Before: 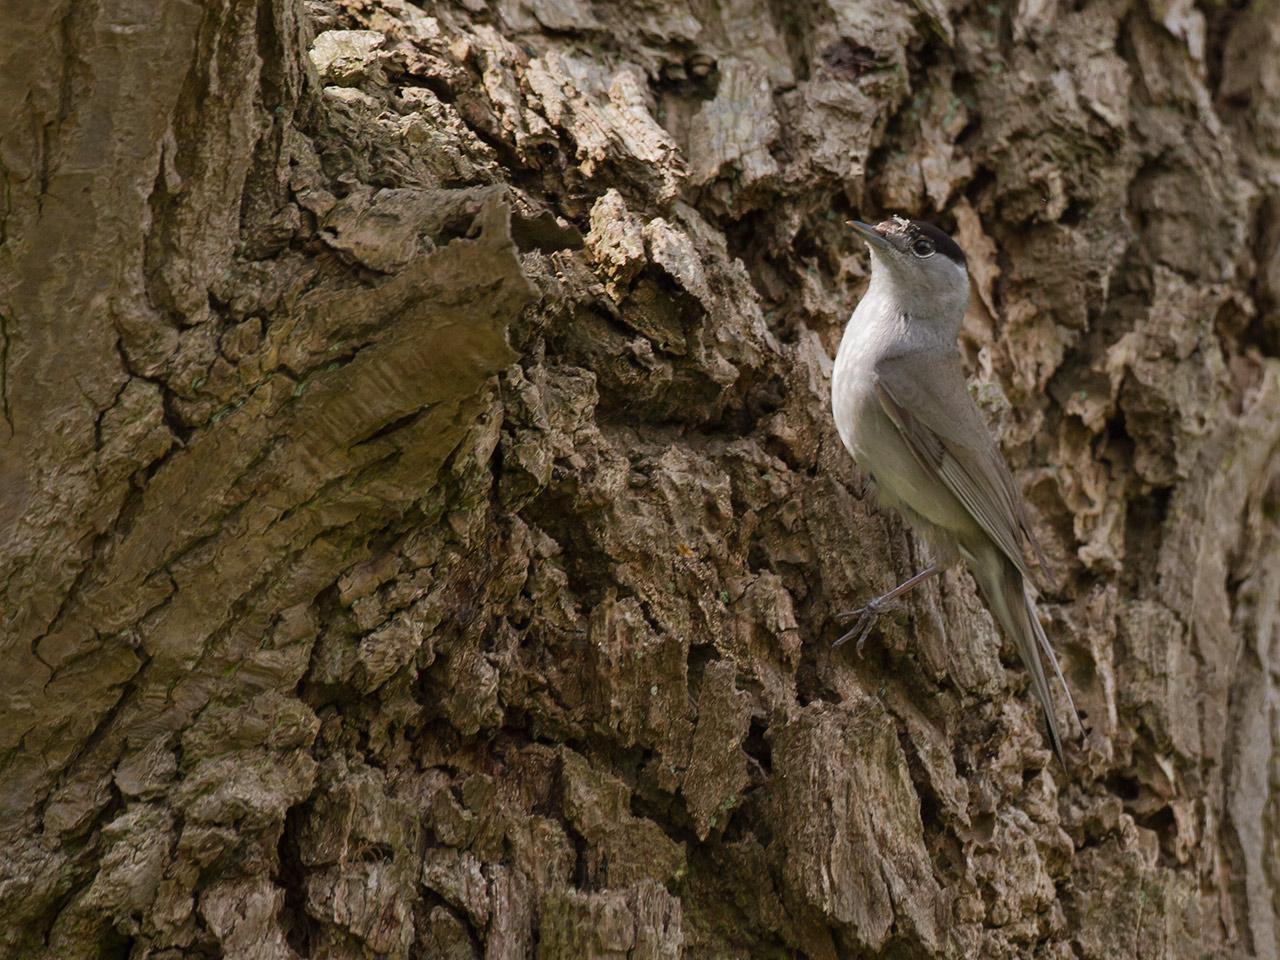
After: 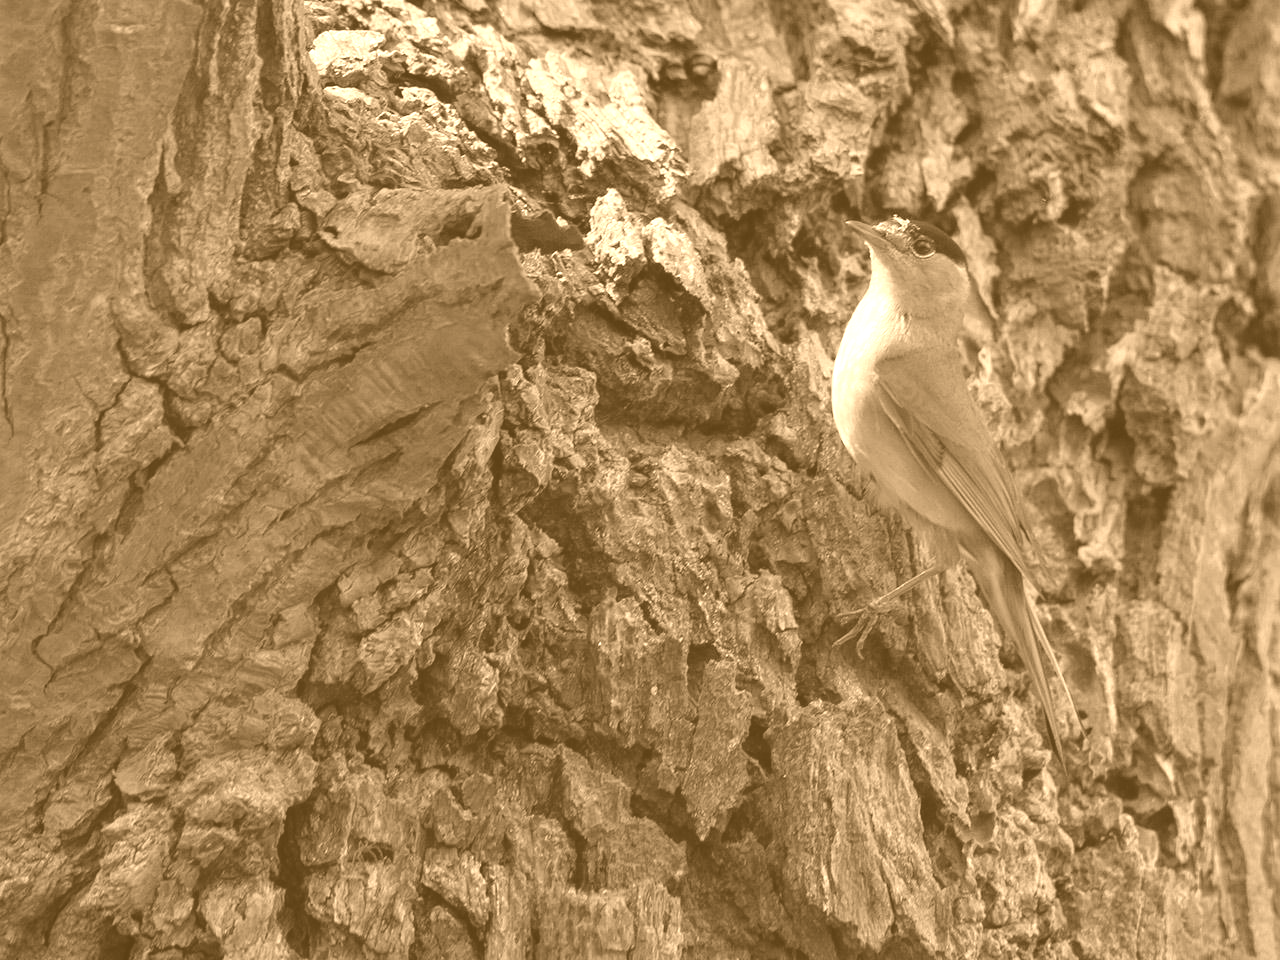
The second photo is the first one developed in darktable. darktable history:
local contrast: mode bilateral grid, contrast 100, coarseness 100, detail 91%, midtone range 0.2
colorize: hue 28.8°, source mix 100%
